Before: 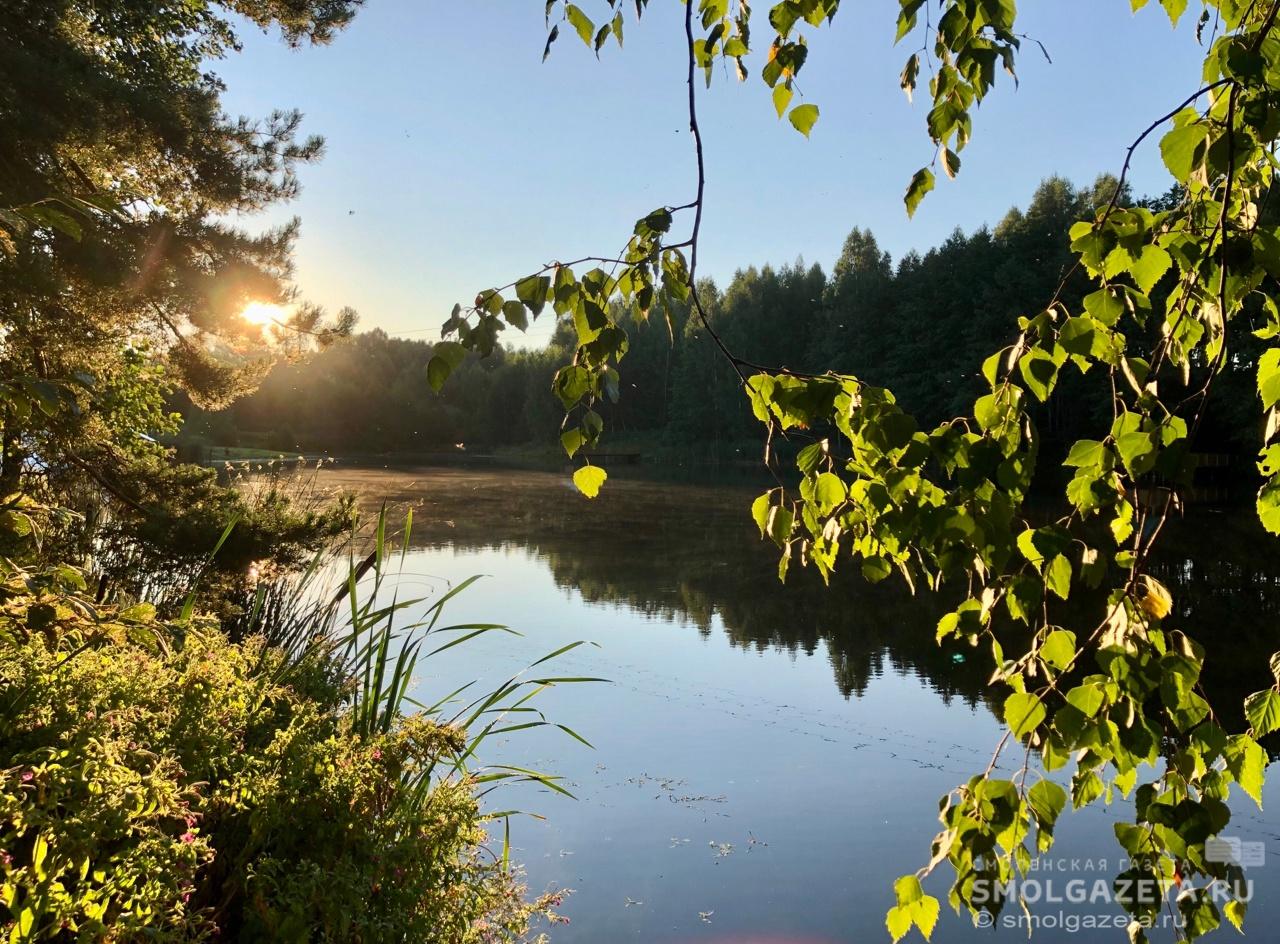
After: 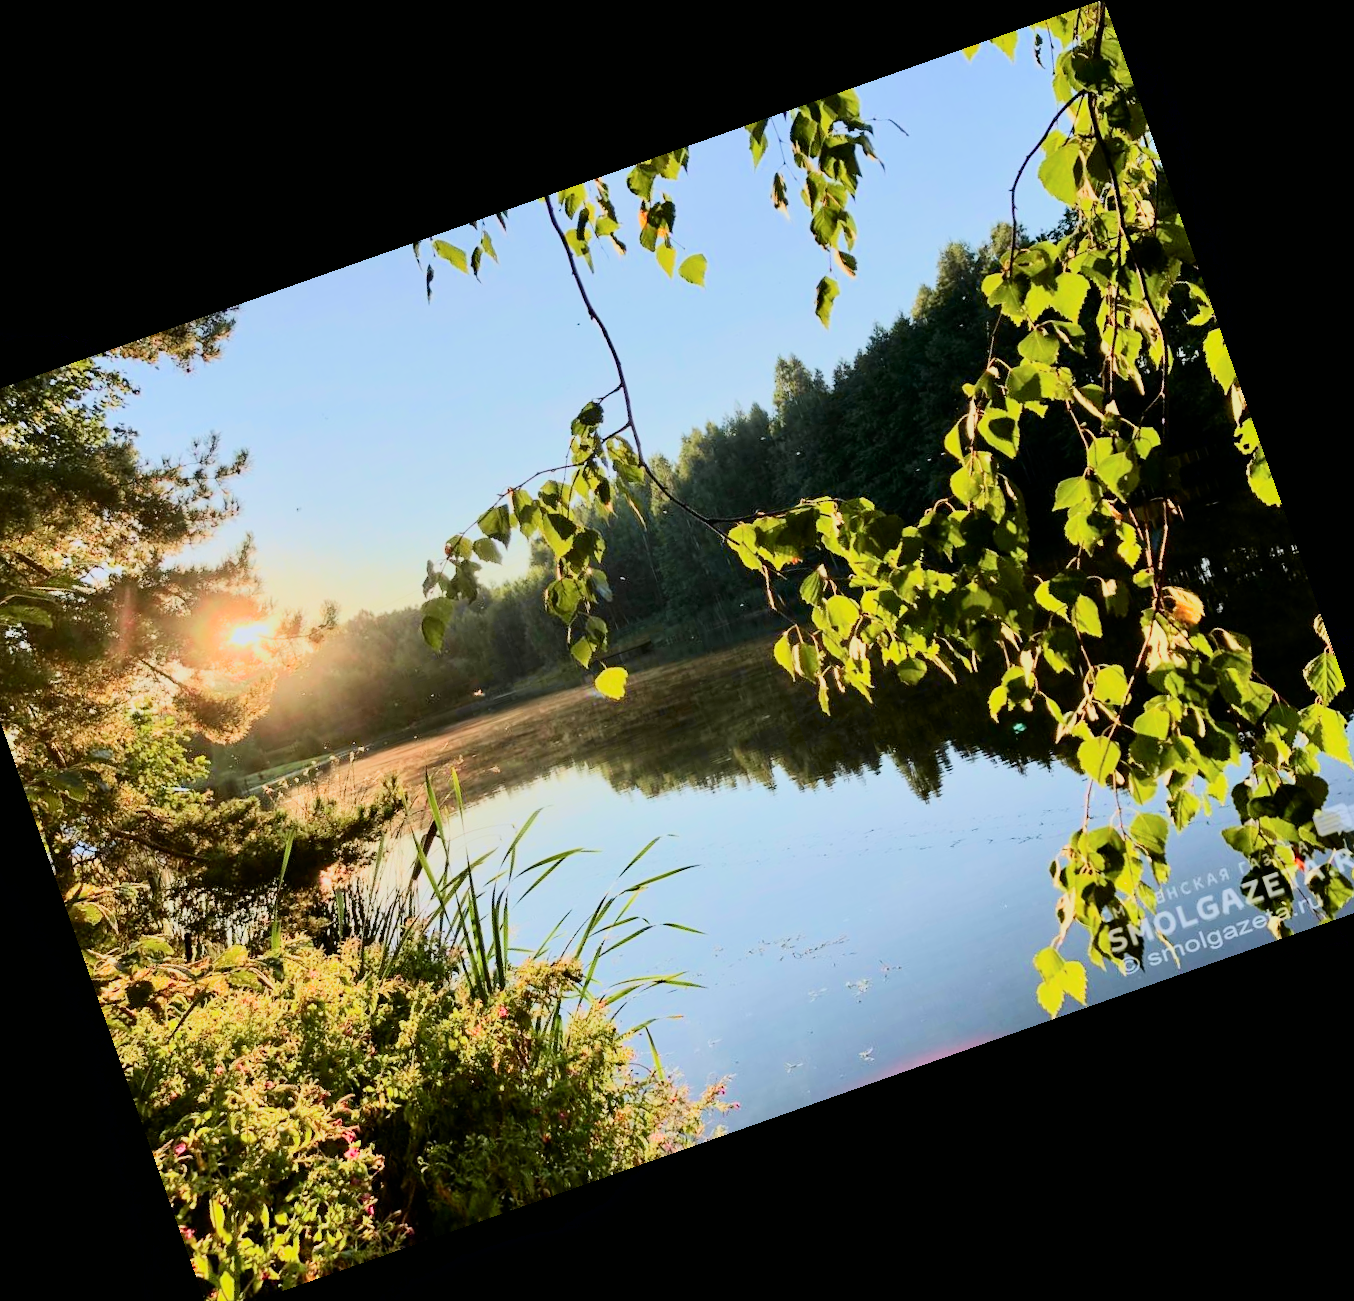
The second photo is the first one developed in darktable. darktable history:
color correction: highlights a* -0.137, highlights b* -5.91, shadows a* -0.137, shadows b* -0.137
crop and rotate: angle 19.43°, left 6.812%, right 4.125%, bottom 1.087%
filmic rgb: black relative exposure -7.65 EV, white relative exposure 4.56 EV, hardness 3.61, color science v6 (2022)
contrast equalizer: octaves 7, y [[0.6 ×6], [0.55 ×6], [0 ×6], [0 ×6], [0 ×6]], mix 0.2
exposure: black level correction 0, exposure 1.1 EV, compensate highlight preservation false
tone curve: curves: ch0 [(0, 0) (0.091, 0.066) (0.184, 0.16) (0.491, 0.519) (0.748, 0.765) (1, 0.919)]; ch1 [(0, 0) (0.179, 0.173) (0.322, 0.32) (0.424, 0.424) (0.502, 0.5) (0.56, 0.575) (0.631, 0.675) (0.777, 0.806) (1, 1)]; ch2 [(0, 0) (0.434, 0.447) (0.497, 0.498) (0.539, 0.566) (0.676, 0.691) (1, 1)], color space Lab, independent channels, preserve colors none
